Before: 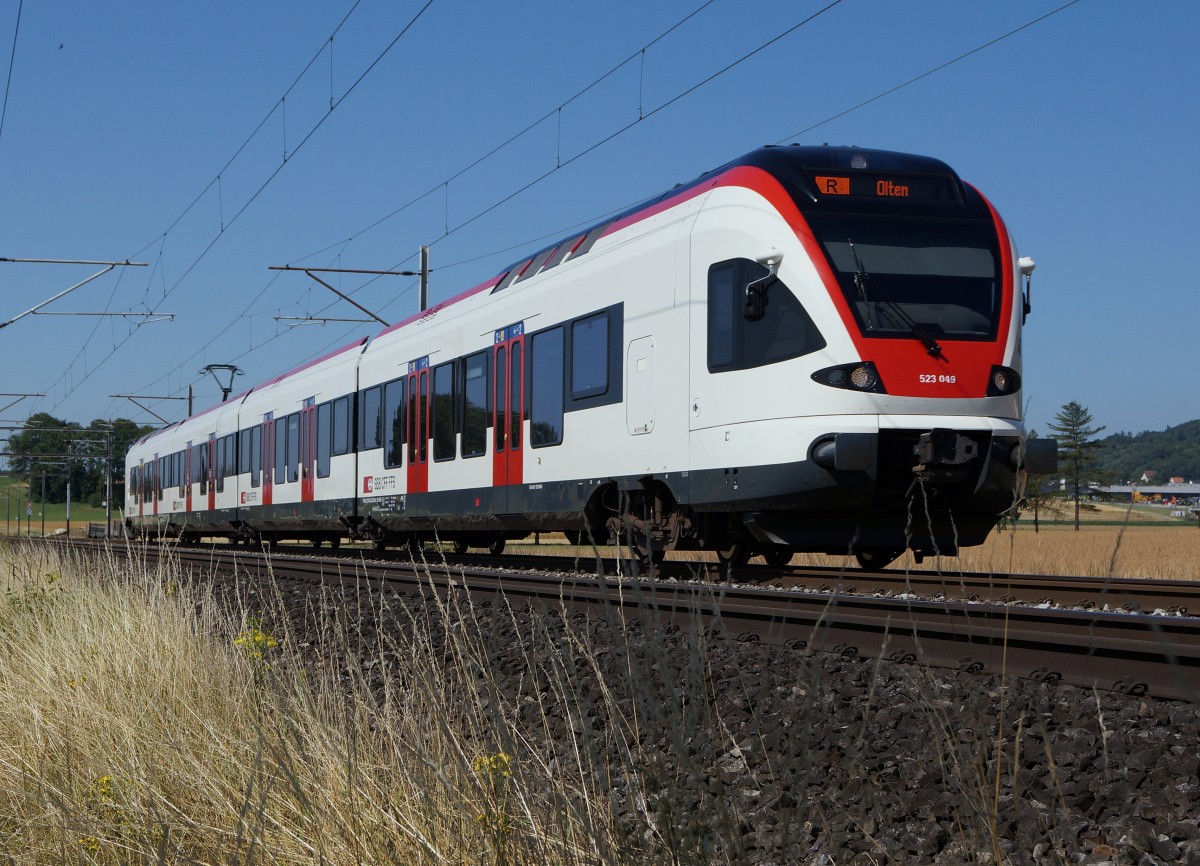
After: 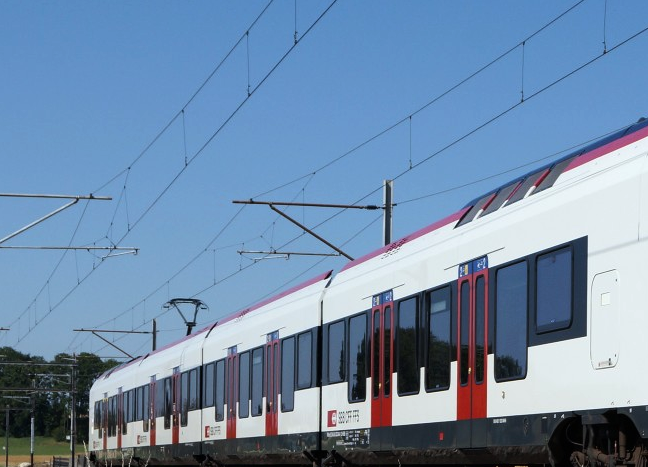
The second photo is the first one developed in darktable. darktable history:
tone equalizer: -8 EV -0.405 EV, -7 EV -0.396 EV, -6 EV -0.328 EV, -5 EV -0.198 EV, -3 EV 0.191 EV, -2 EV 0.337 EV, -1 EV 0.366 EV, +0 EV 0.387 EV, edges refinement/feathering 500, mask exposure compensation -1.57 EV, preserve details no
crop and rotate: left 3.032%, top 7.652%, right 42.917%, bottom 38.321%
